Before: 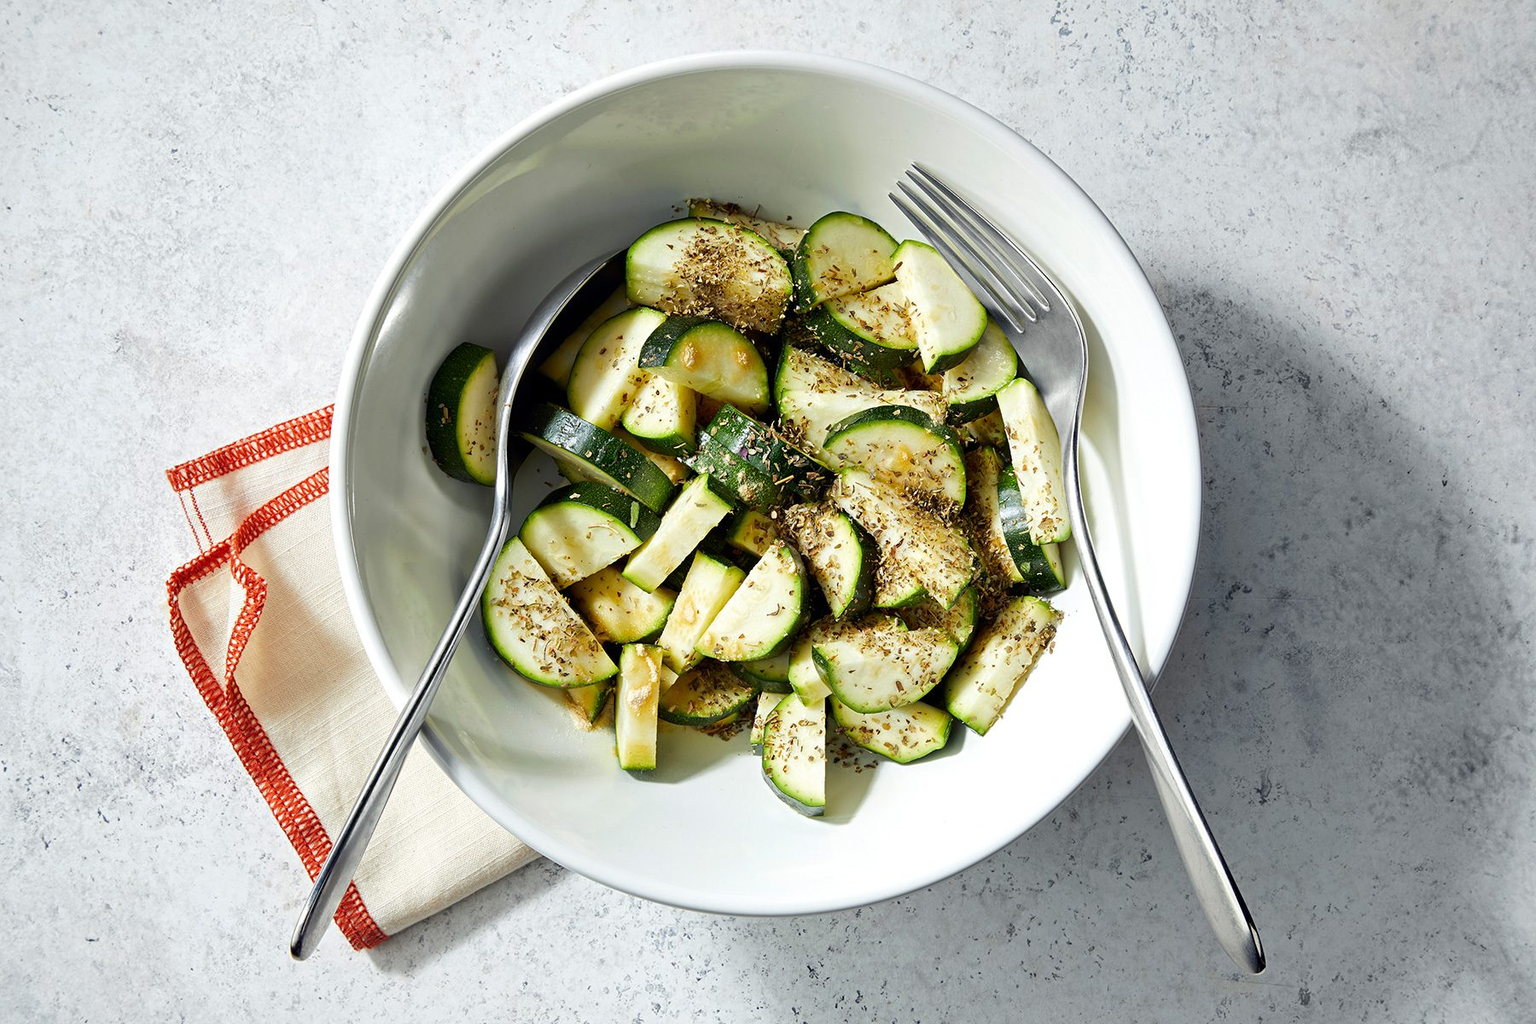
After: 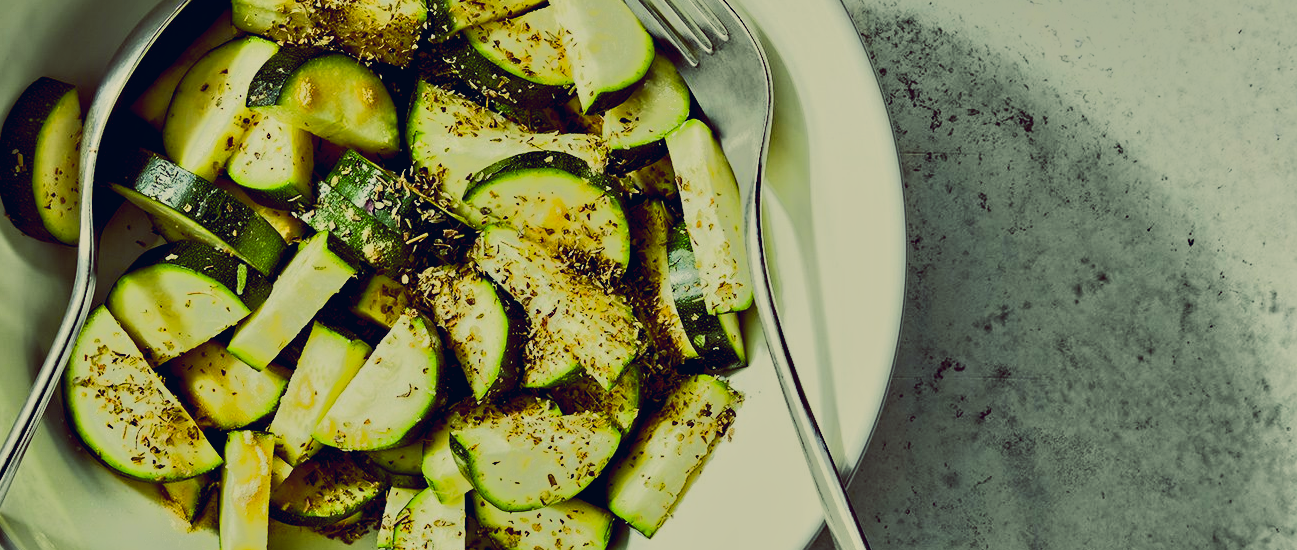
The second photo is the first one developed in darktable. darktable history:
contrast brightness saturation: saturation 0.18
white balance: emerald 1
crop and rotate: left 27.938%, top 27.046%, bottom 27.046%
tone equalizer: -7 EV -0.63 EV, -6 EV 1 EV, -5 EV -0.45 EV, -4 EV 0.43 EV, -3 EV 0.41 EV, -2 EV 0.15 EV, -1 EV -0.15 EV, +0 EV -0.39 EV, smoothing diameter 25%, edges refinement/feathering 10, preserve details guided filter
color correction: highlights a* 10.32, highlights b* 14.66, shadows a* -9.59, shadows b* -15.02
color balance: lift [1, 1.015, 0.987, 0.985], gamma [1, 0.959, 1.042, 0.958], gain [0.927, 0.938, 1.072, 0.928], contrast 1.5%
contrast equalizer: y [[0.545, 0.572, 0.59, 0.59, 0.571, 0.545], [0.5 ×6], [0.5 ×6], [0 ×6], [0 ×6]]
filmic rgb: black relative exposure -7.65 EV, white relative exposure 4.56 EV, hardness 3.61
